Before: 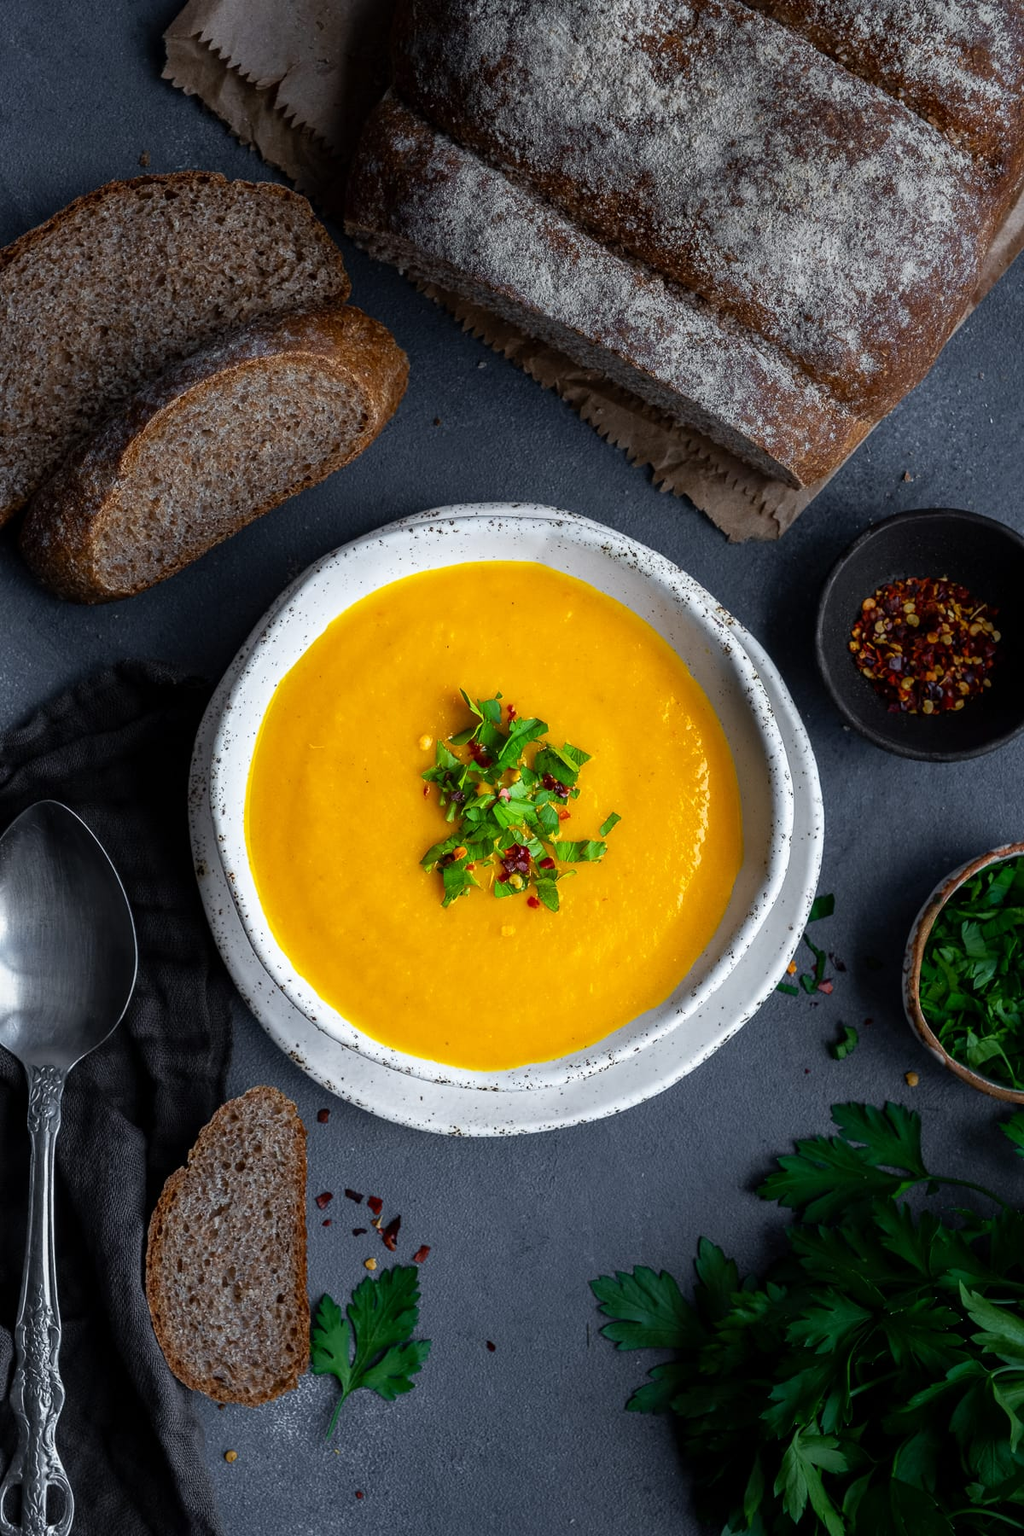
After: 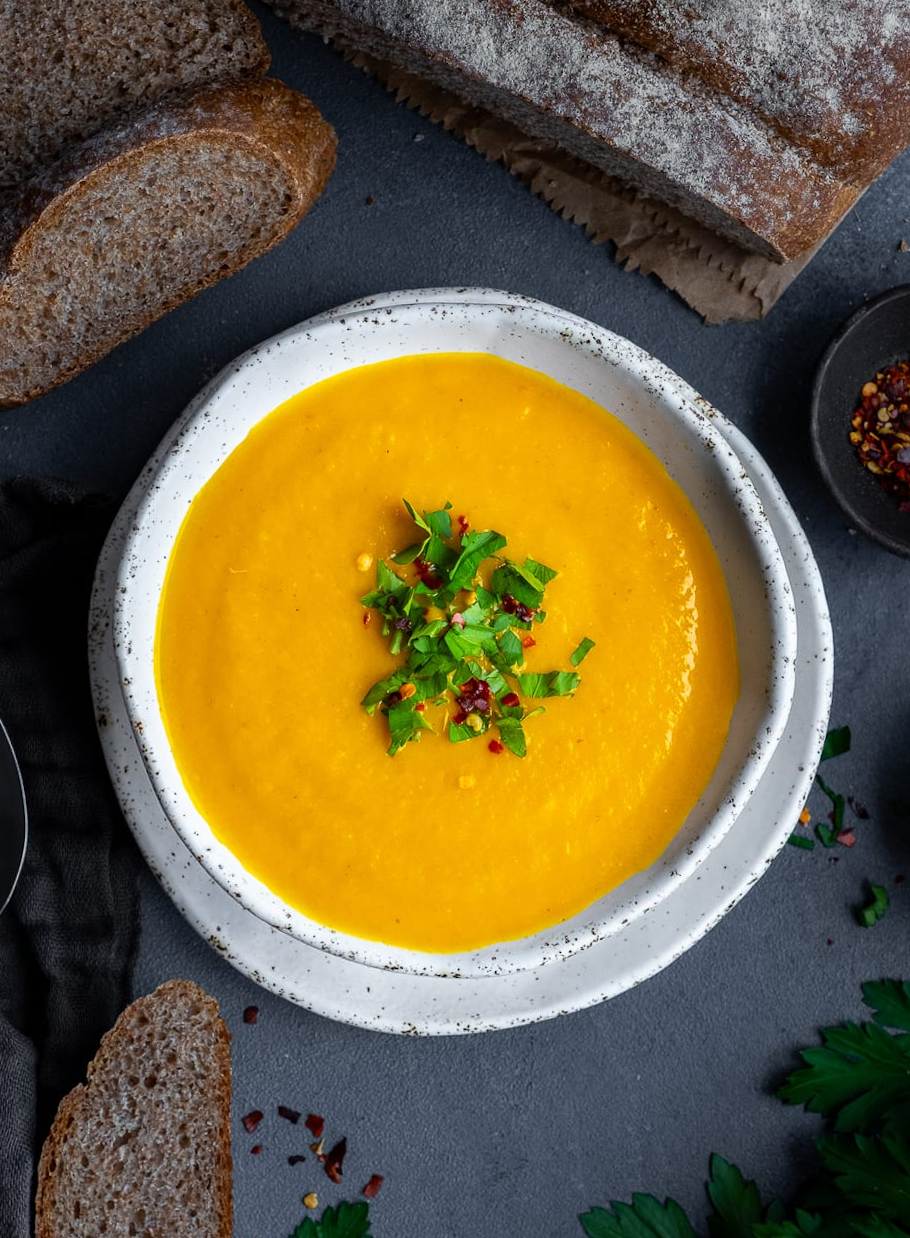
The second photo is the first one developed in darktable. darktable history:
rotate and perspective: rotation -1.68°, lens shift (vertical) -0.146, crop left 0.049, crop right 0.912, crop top 0.032, crop bottom 0.96
crop: left 7.856%, top 11.836%, right 10.12%, bottom 15.387%
